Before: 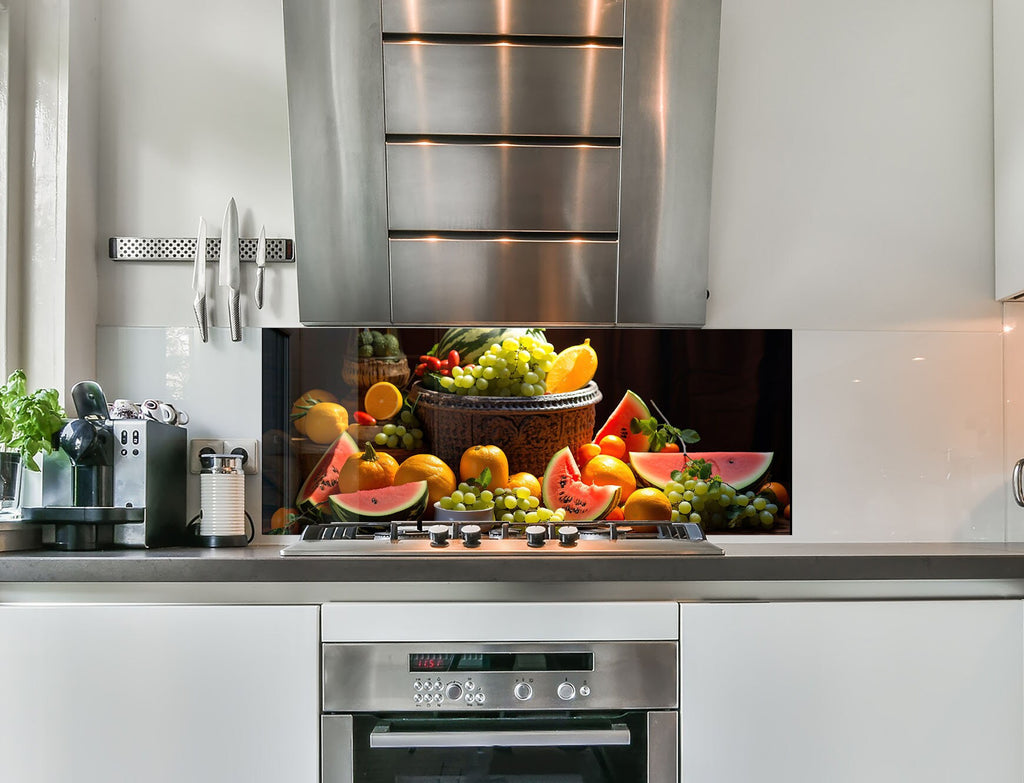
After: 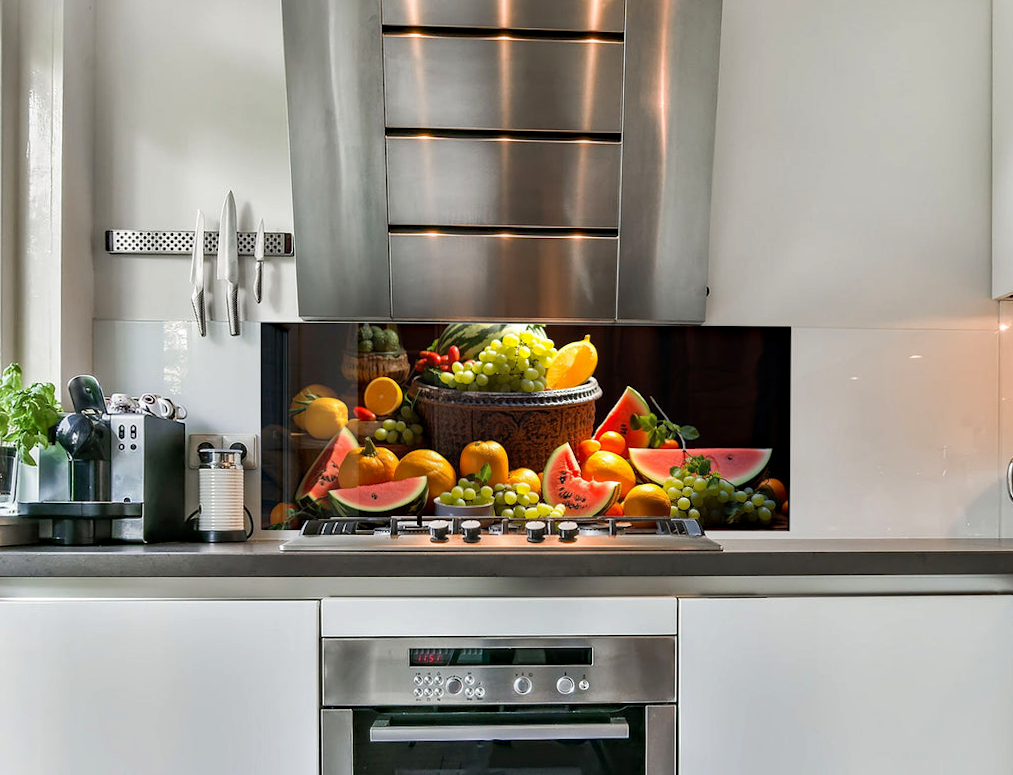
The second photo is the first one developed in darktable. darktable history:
rotate and perspective: rotation 0.174°, lens shift (vertical) 0.013, lens shift (horizontal) 0.019, shear 0.001, automatic cropping original format, crop left 0.007, crop right 0.991, crop top 0.016, crop bottom 0.997
color correction: highlights a* 0.003, highlights b* -0.283
haze removal: compatibility mode true, adaptive false
